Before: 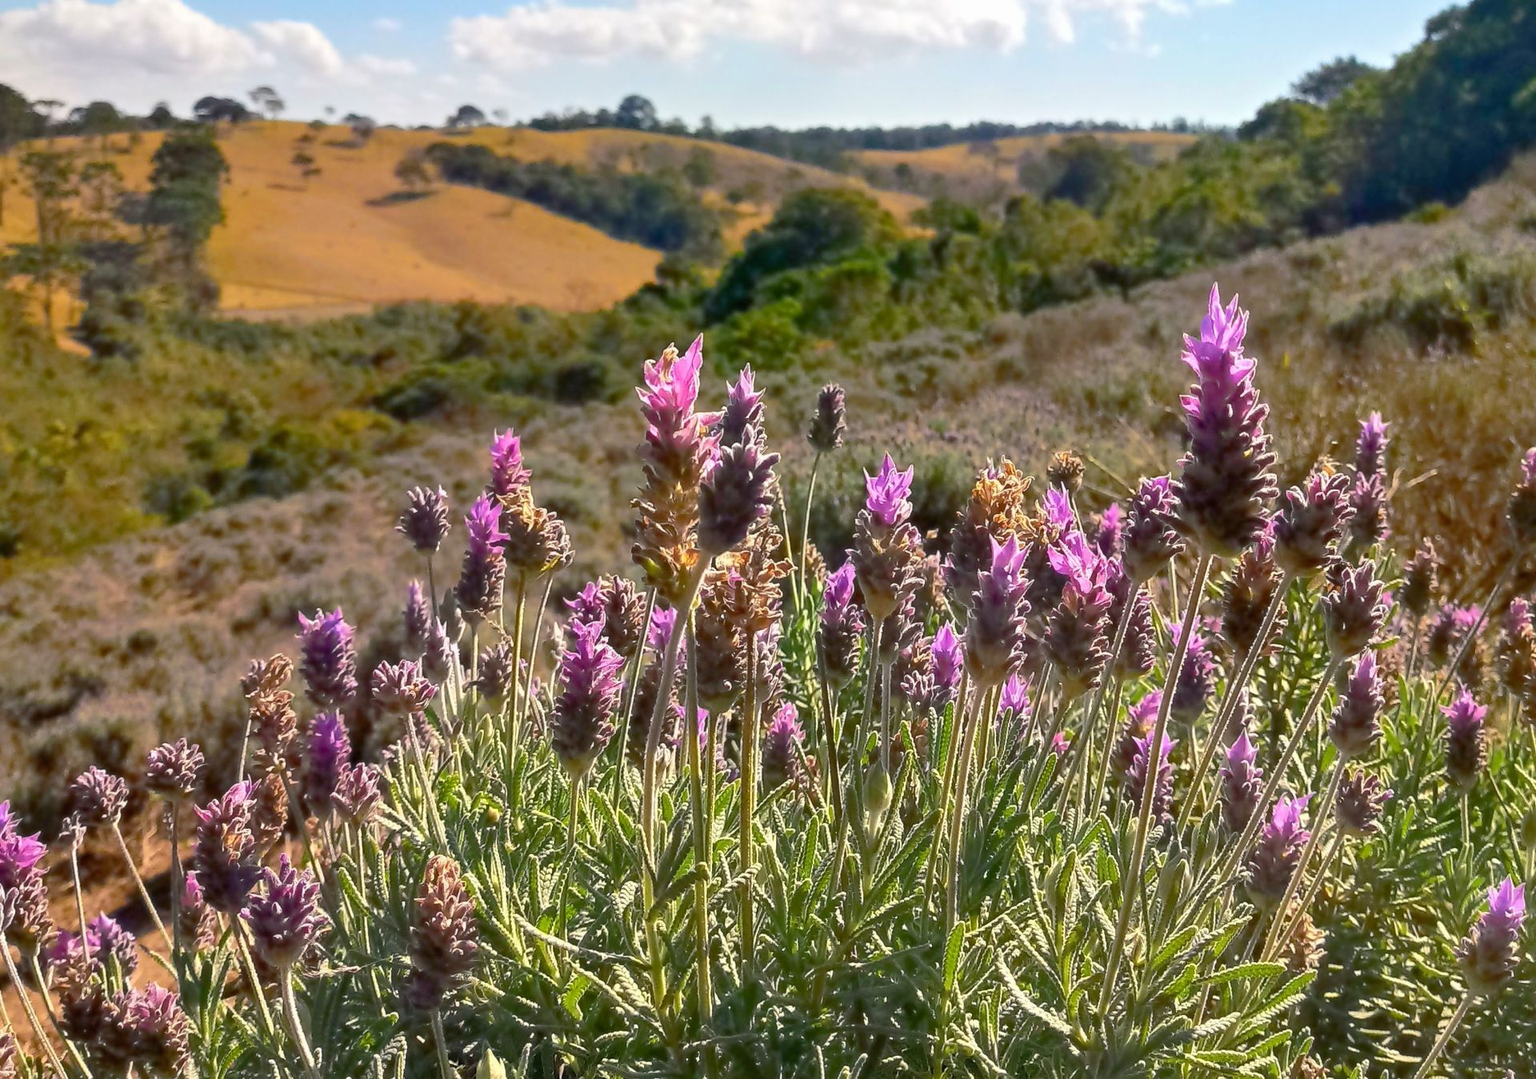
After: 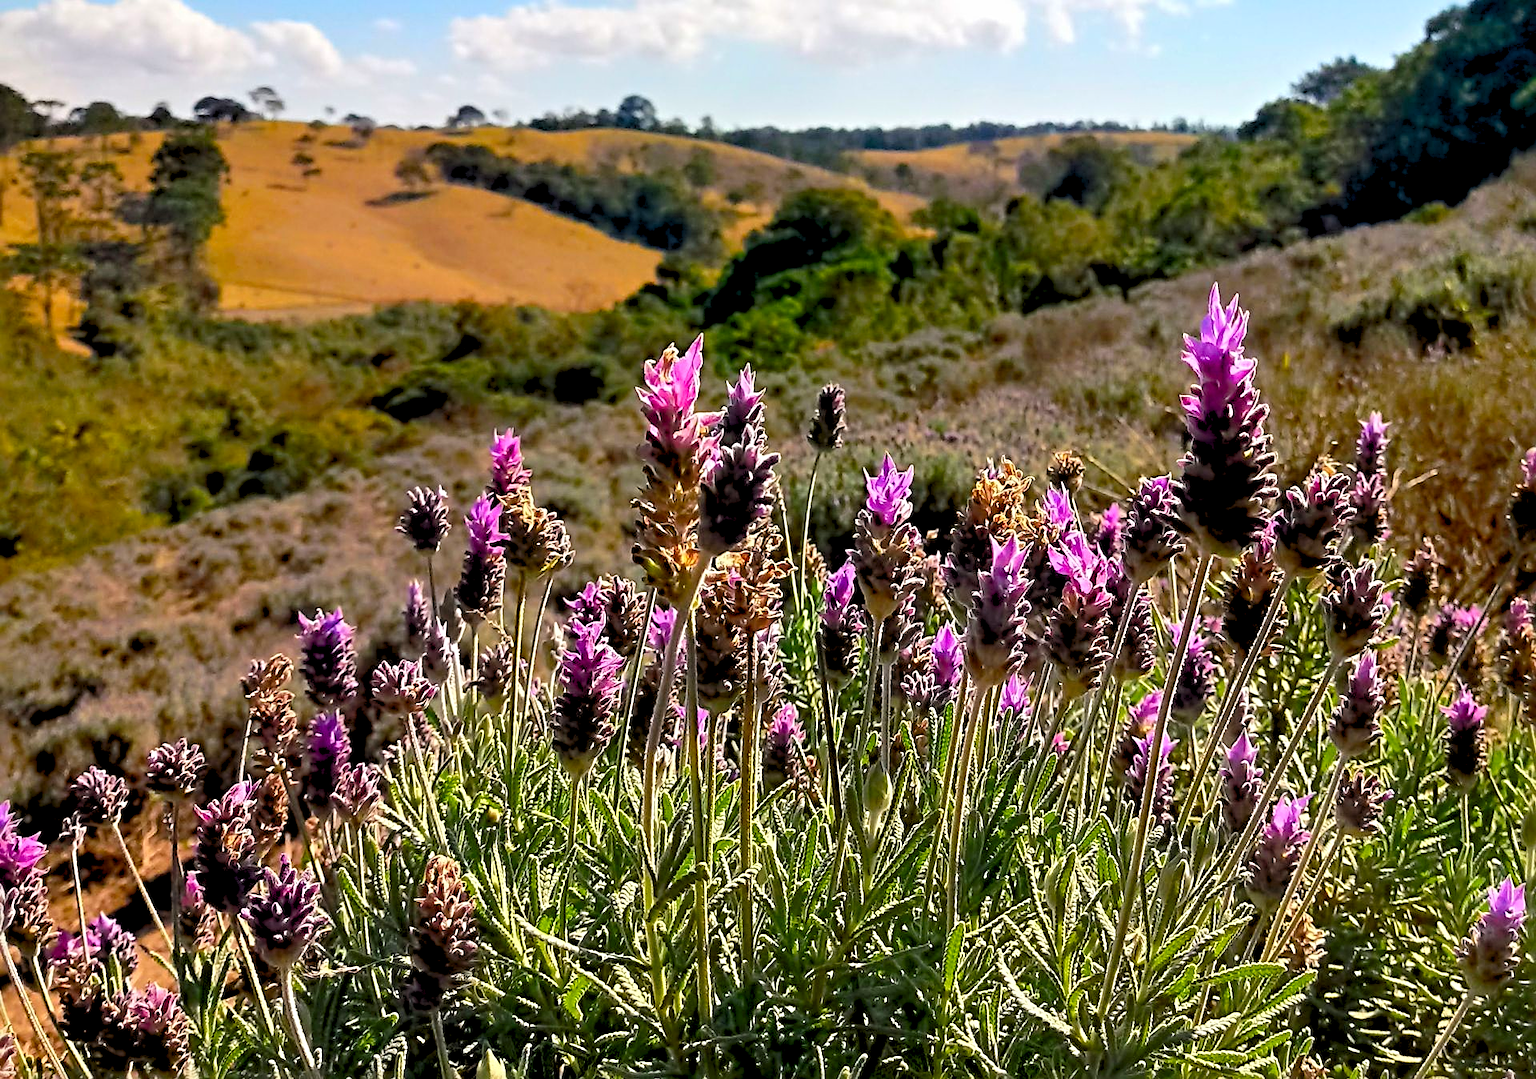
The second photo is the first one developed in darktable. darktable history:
rgb levels: levels [[0.027, 0.429, 0.996], [0, 0.5, 1], [0, 0.5, 1]]
contrast brightness saturation: contrast 0.1, brightness -0.26, saturation 0.14
sharpen: radius 4
